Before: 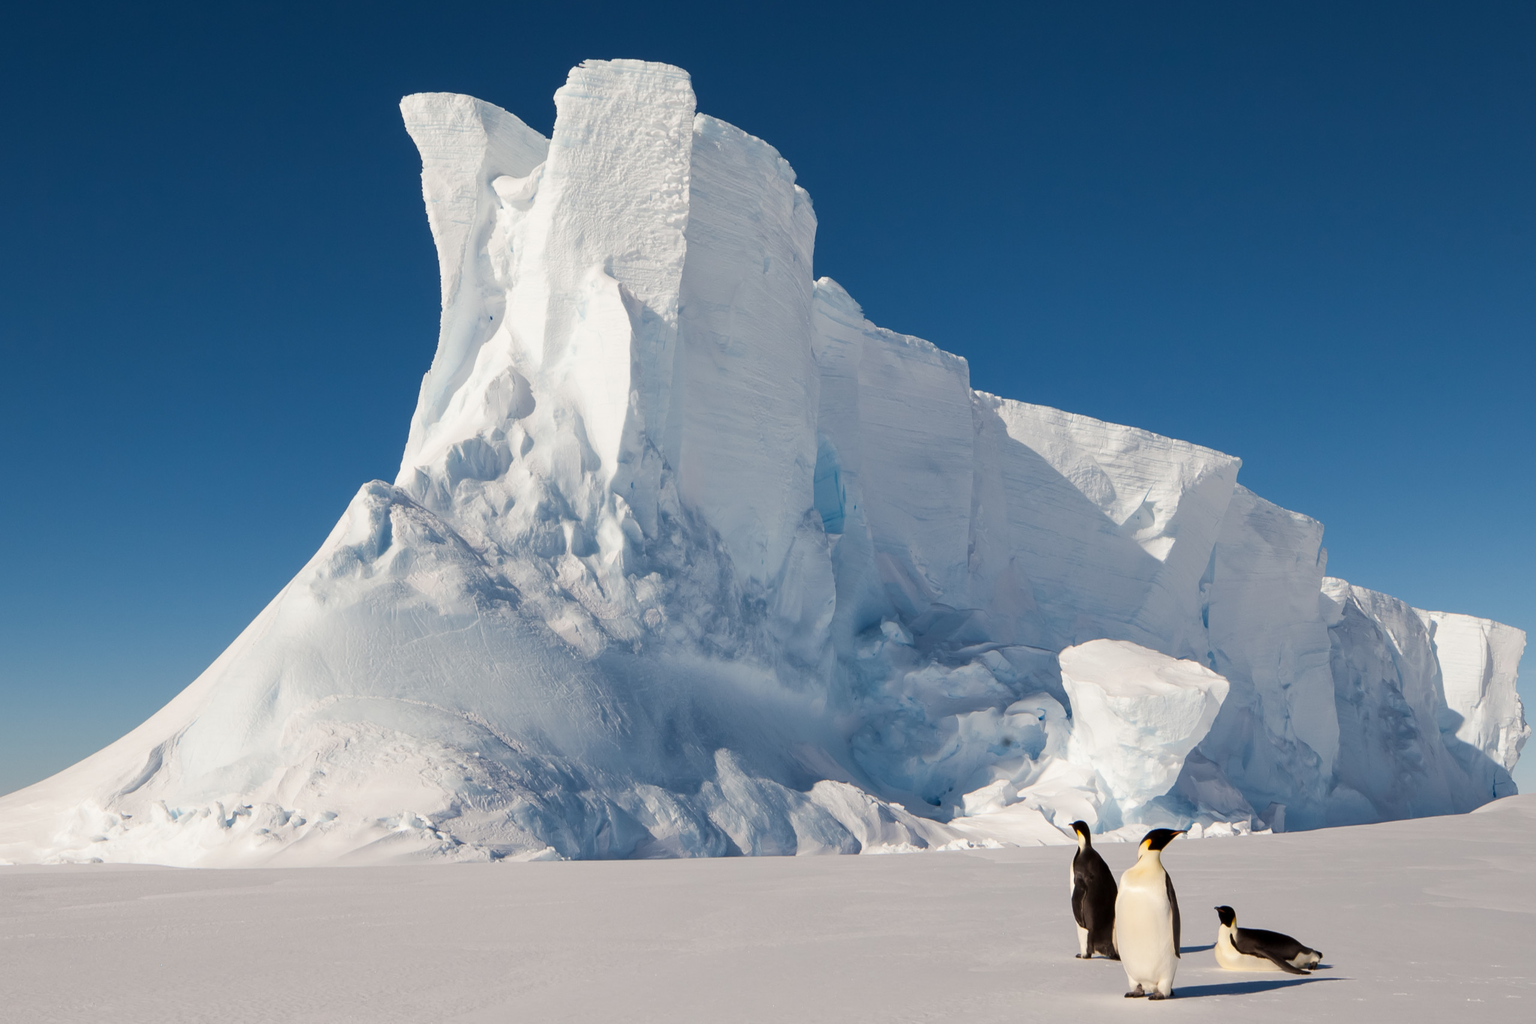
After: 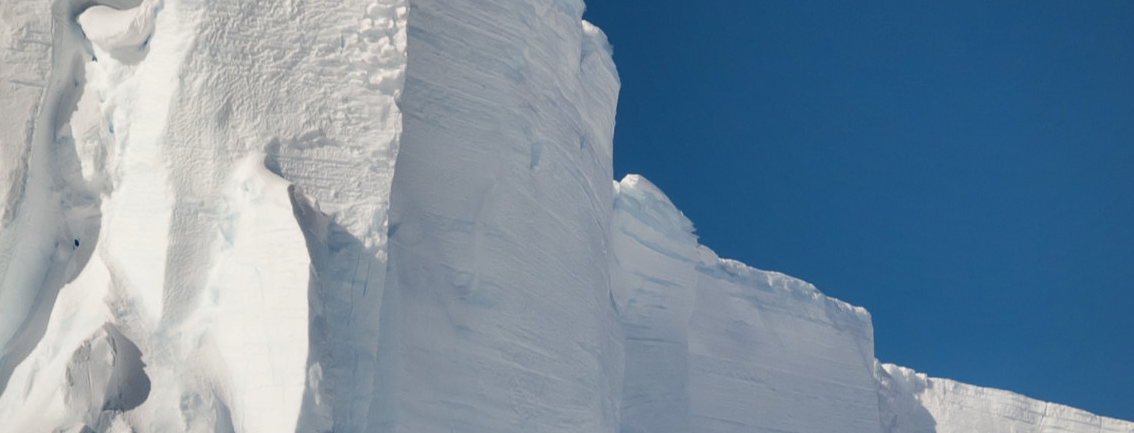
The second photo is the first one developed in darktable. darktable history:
crop: left 29.005%, top 16.86%, right 26.668%, bottom 57.737%
vignetting: fall-off radius 63.44%, brightness -0.297, saturation -0.064
shadows and highlights: soften with gaussian
